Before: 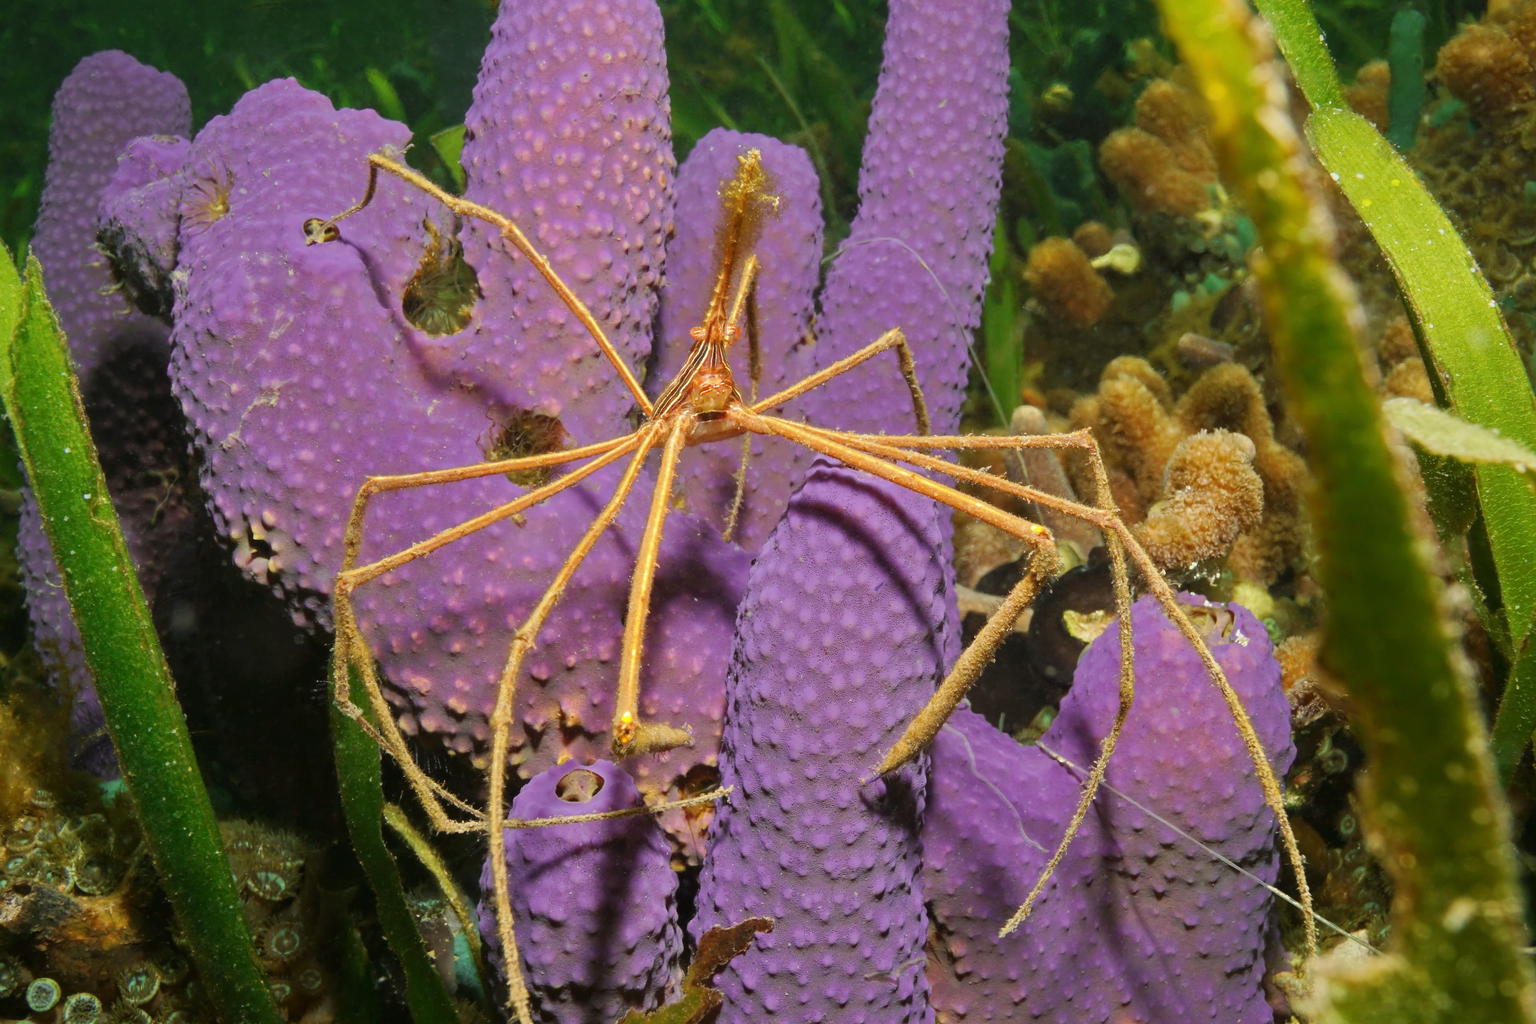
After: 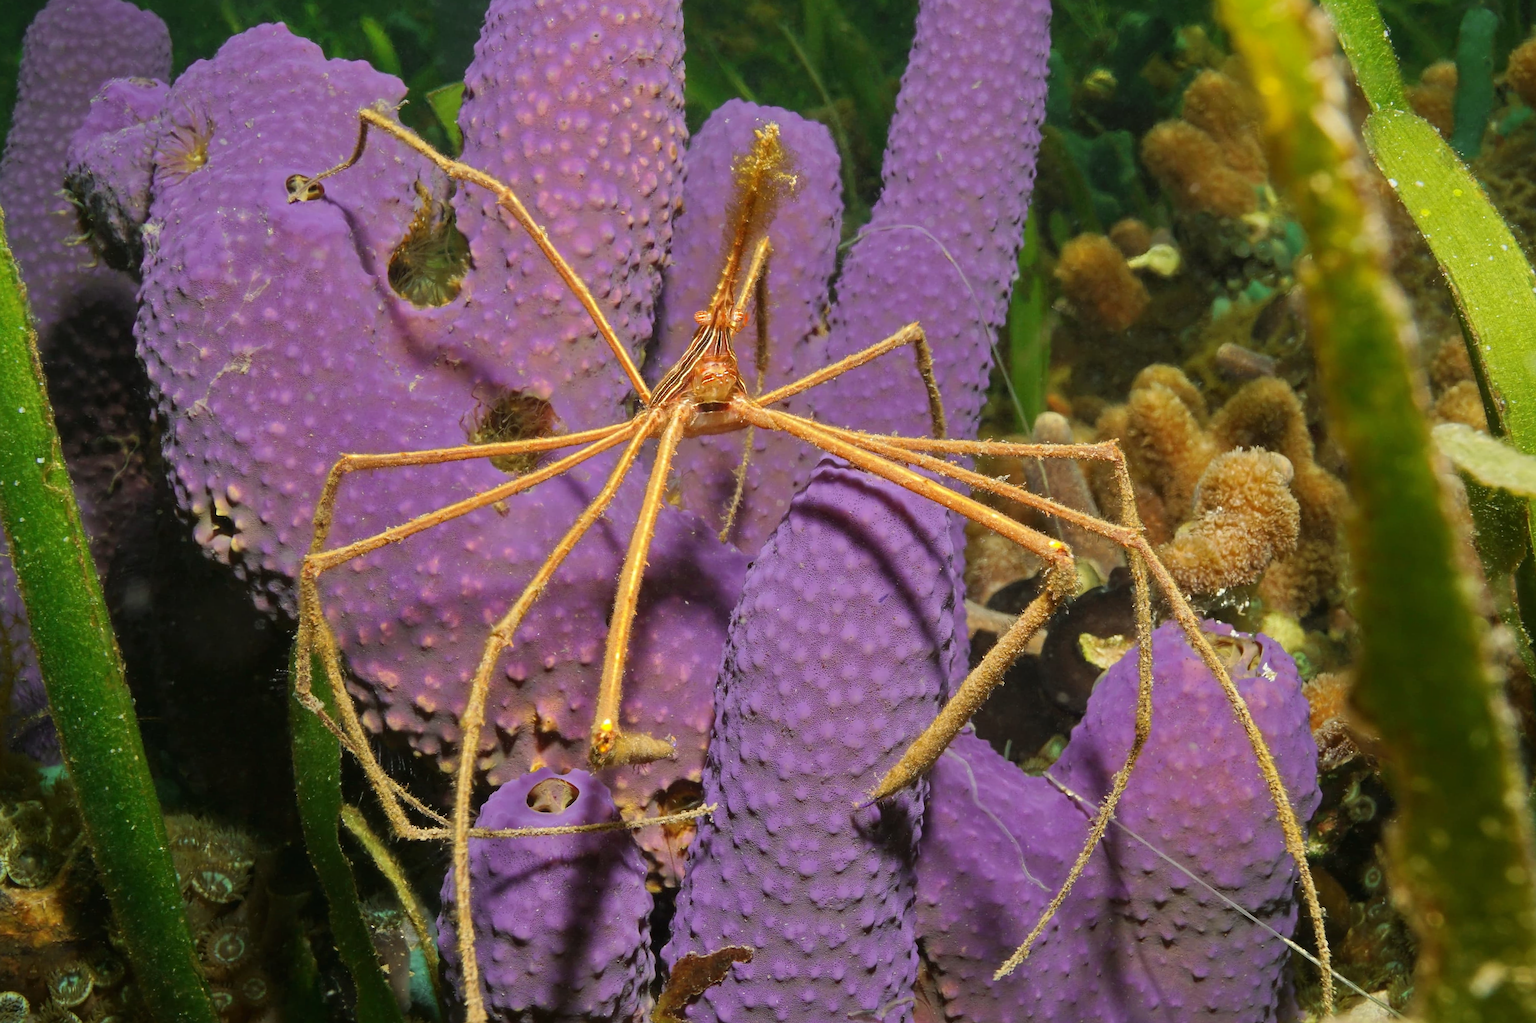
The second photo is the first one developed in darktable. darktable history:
sharpen: amount 0.212
crop and rotate: angle -2.78°
base curve: curves: ch0 [(0, 0) (0.303, 0.277) (1, 1)], preserve colors none
